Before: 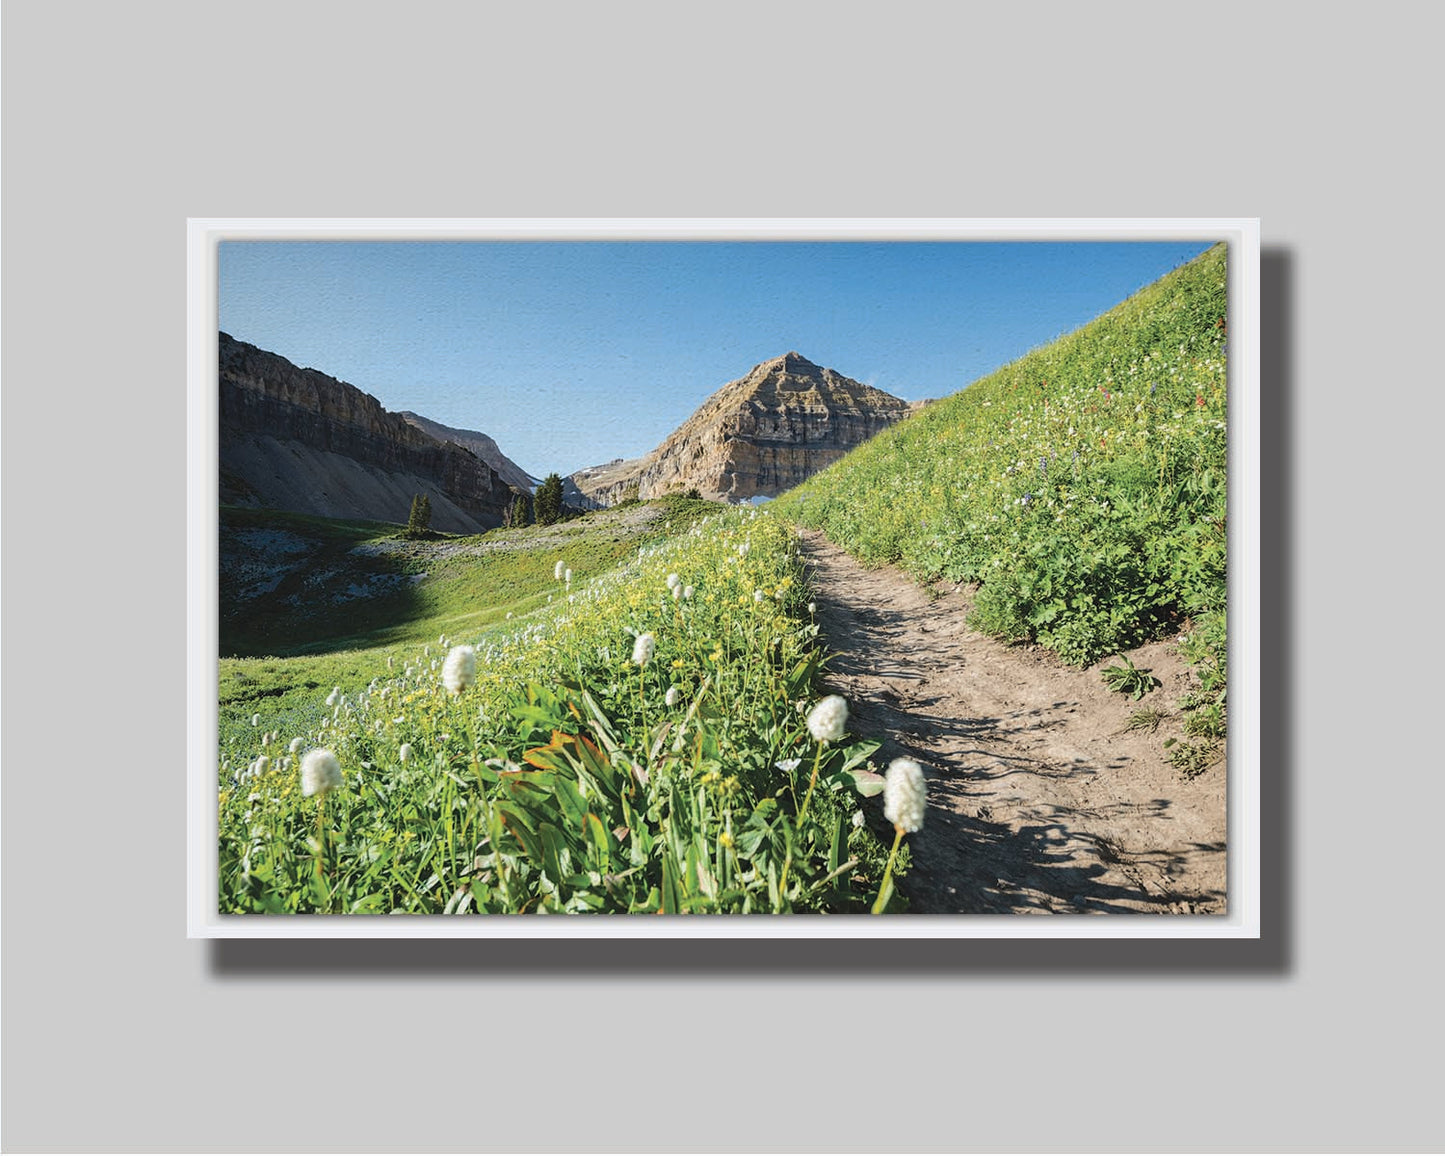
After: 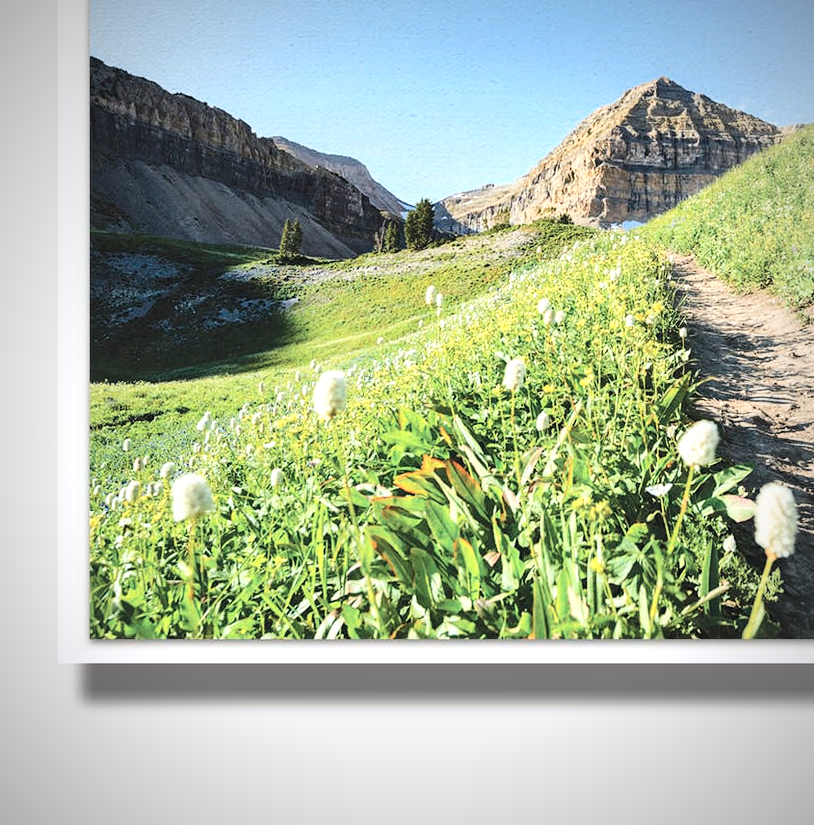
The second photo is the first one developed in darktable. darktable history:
crop: left 8.966%, top 23.852%, right 34.699%, bottom 4.703%
base curve: curves: ch0 [(0, 0) (0.025, 0.046) (0.112, 0.277) (0.467, 0.74) (0.814, 0.929) (1, 0.942)]
vignetting: fall-off radius 60.92%
local contrast: mode bilateral grid, contrast 25, coarseness 60, detail 151%, midtone range 0.2
